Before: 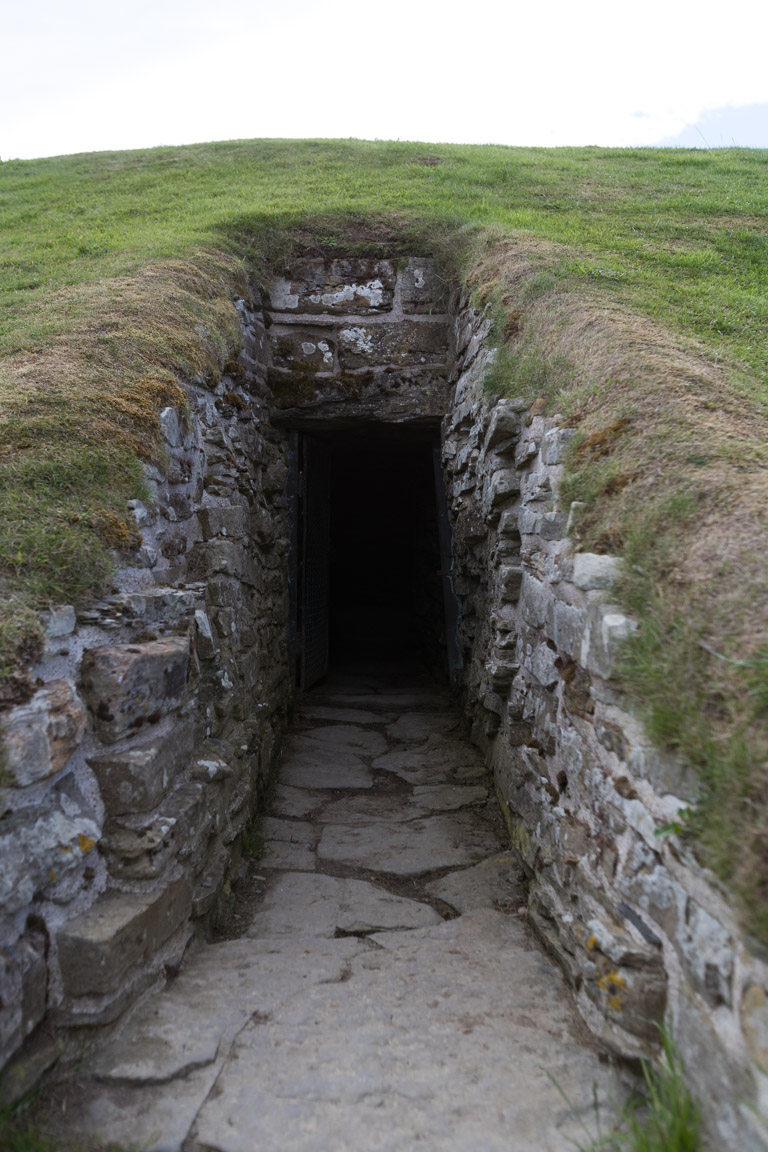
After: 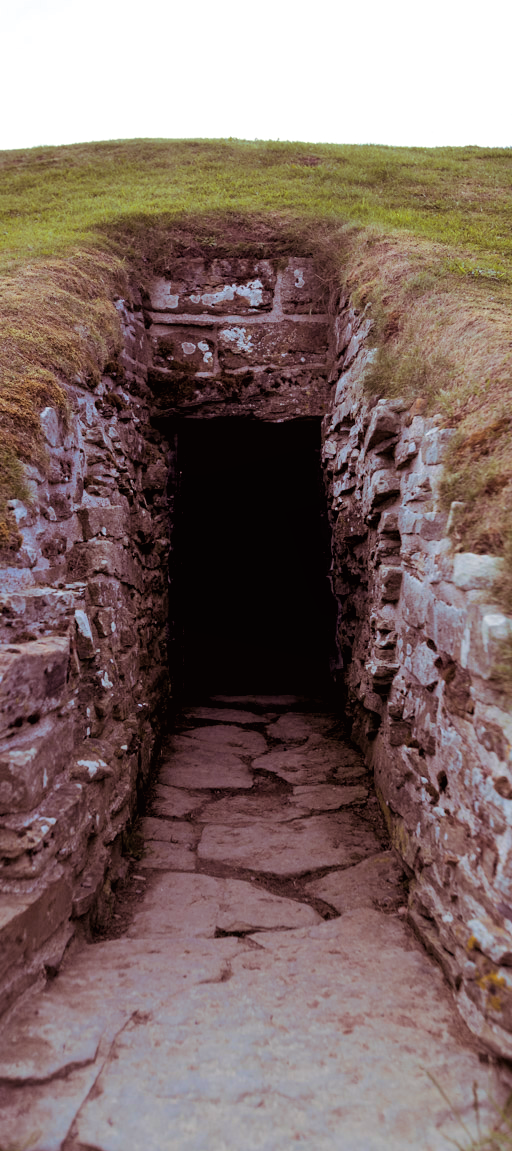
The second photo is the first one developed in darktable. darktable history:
exposure: black level correction 0.009, exposure 0.014 EV, compensate highlight preservation false
color balance rgb: perceptual saturation grading › global saturation 25%, perceptual brilliance grading › mid-tones 10%, perceptual brilliance grading › shadows 15%, global vibrance 20%
split-toning: on, module defaults
shadows and highlights: white point adjustment 1, soften with gaussian
crop and rotate: left 15.754%, right 17.579%
local contrast: mode bilateral grid, contrast 100, coarseness 100, detail 91%, midtone range 0.2
